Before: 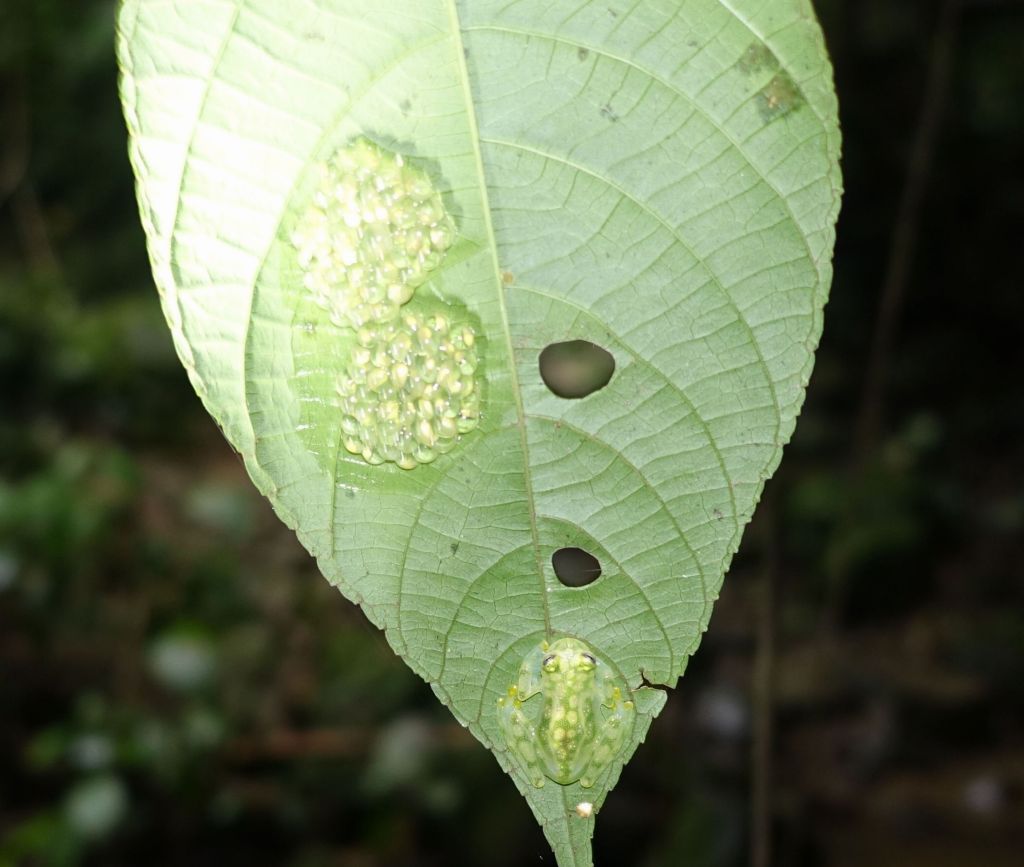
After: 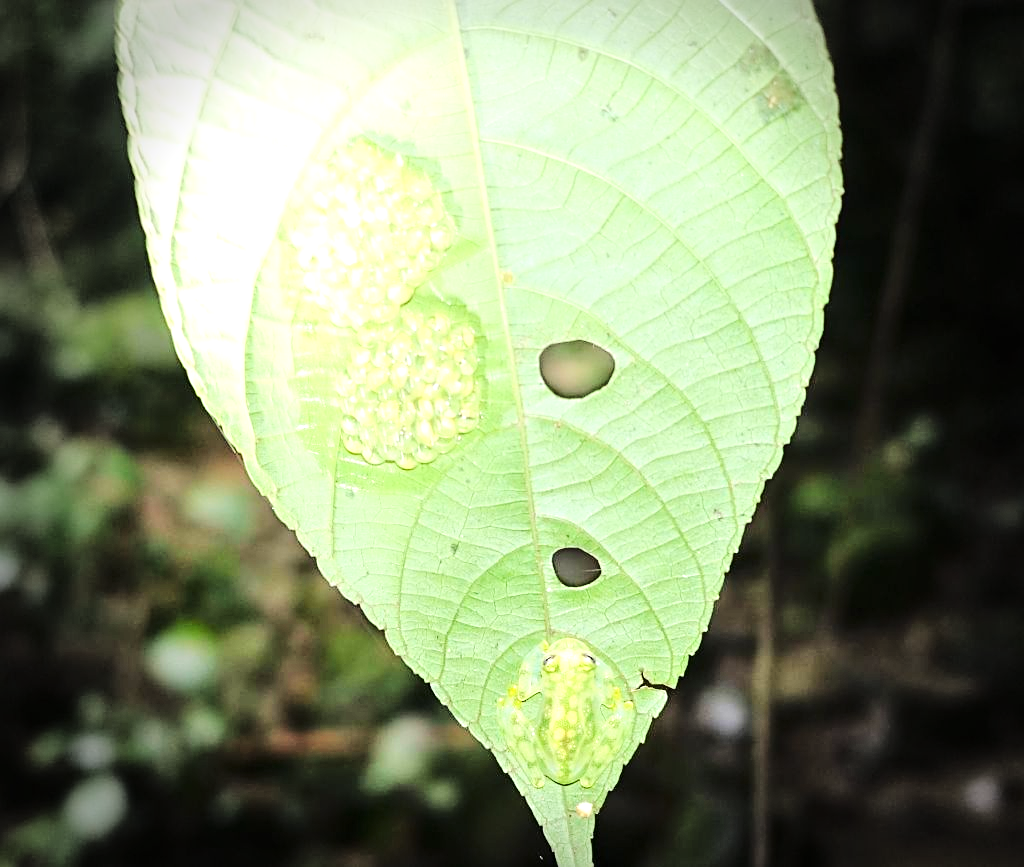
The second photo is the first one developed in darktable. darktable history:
vignetting: fall-off start 69.12%, fall-off radius 29.61%, width/height ratio 0.985, shape 0.857
exposure: exposure 0.721 EV, compensate highlight preservation false
sharpen: on, module defaults
tone equalizer: -8 EV 1.01 EV, -7 EV 1.01 EV, -6 EV 0.982 EV, -5 EV 0.983 EV, -4 EV 1.03 EV, -3 EV 0.732 EV, -2 EV 0.499 EV, -1 EV 0.224 EV, mask exposure compensation -0.489 EV
tone curve: curves: ch0 [(0, 0) (0.003, 0.002) (0.011, 0.008) (0.025, 0.017) (0.044, 0.027) (0.069, 0.037) (0.1, 0.052) (0.136, 0.074) (0.177, 0.11) (0.224, 0.155) (0.277, 0.237) (0.335, 0.34) (0.399, 0.467) (0.468, 0.584) (0.543, 0.683) (0.623, 0.762) (0.709, 0.827) (0.801, 0.888) (0.898, 0.947) (1, 1)], color space Lab, linked channels, preserve colors none
